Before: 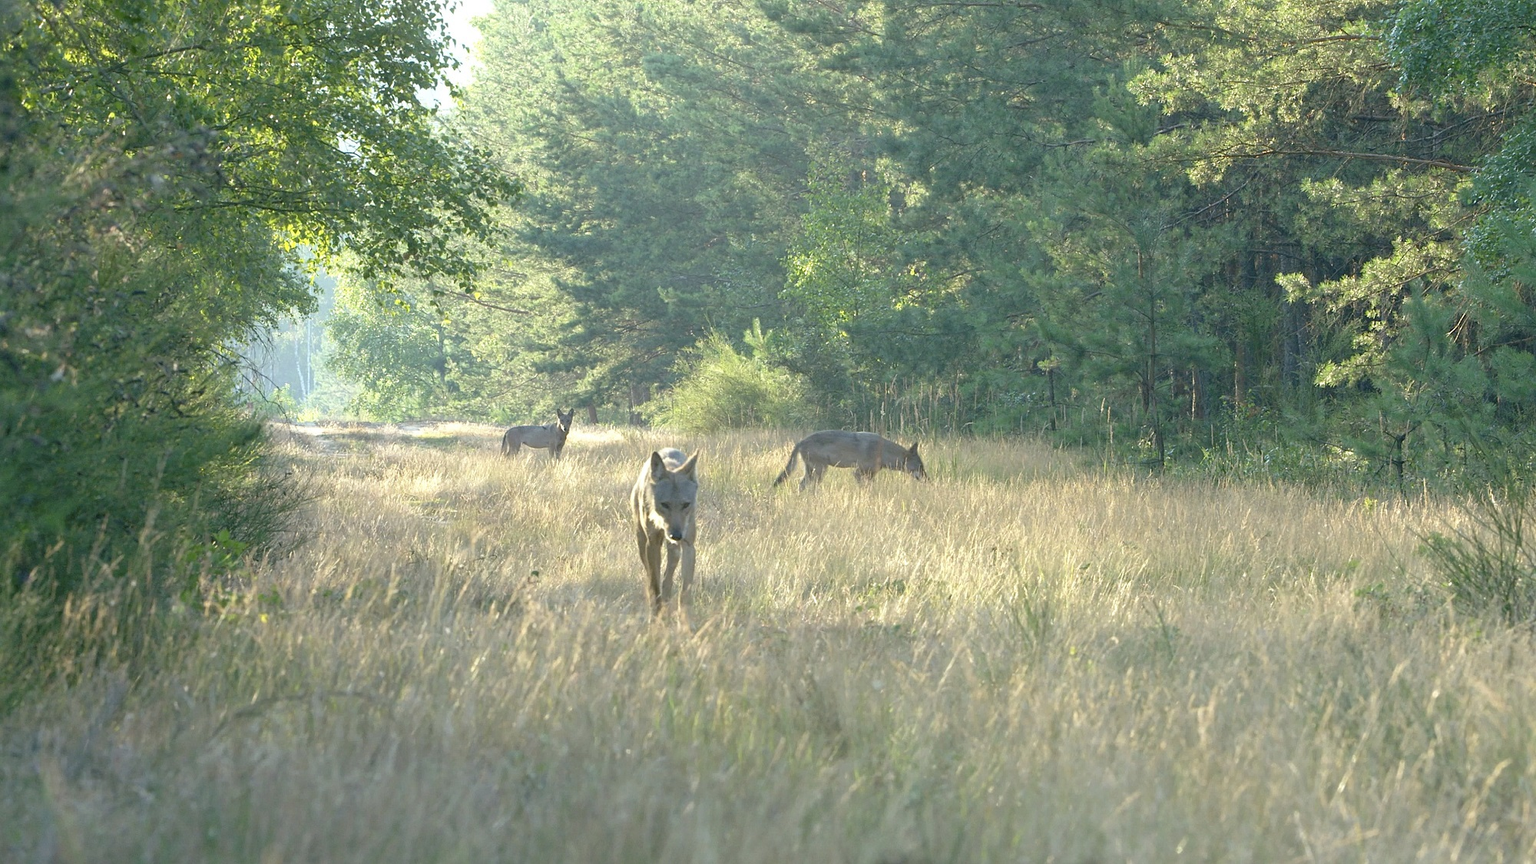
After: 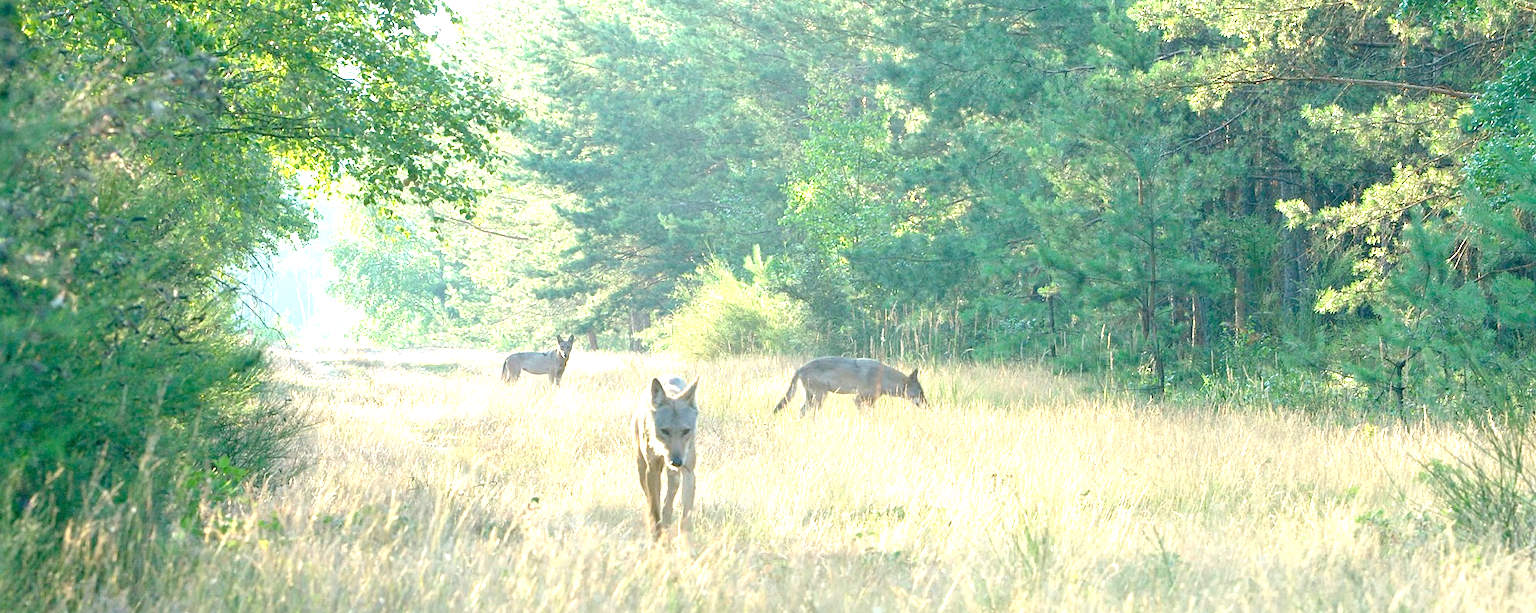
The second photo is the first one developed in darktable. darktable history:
exposure: black level correction 0.001, exposure 1.132 EV, compensate exposure bias true, compensate highlight preservation false
crop and rotate: top 8.54%, bottom 20.386%
